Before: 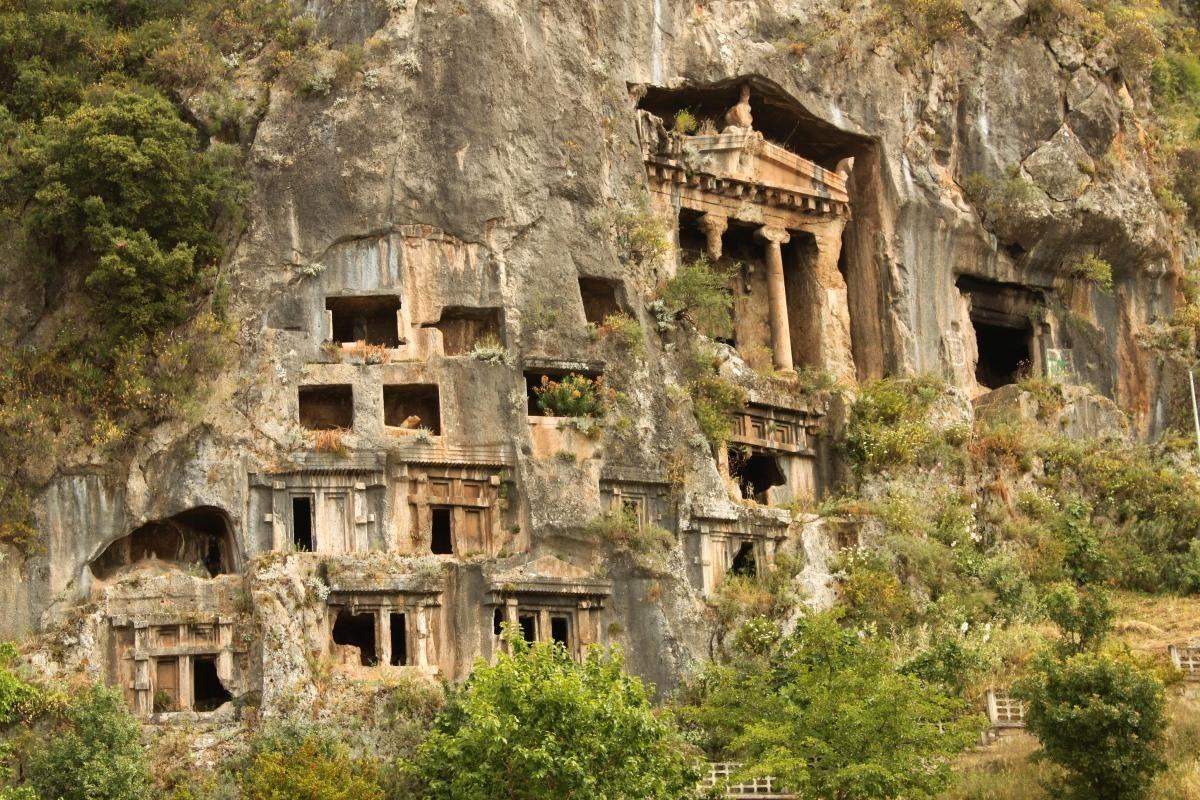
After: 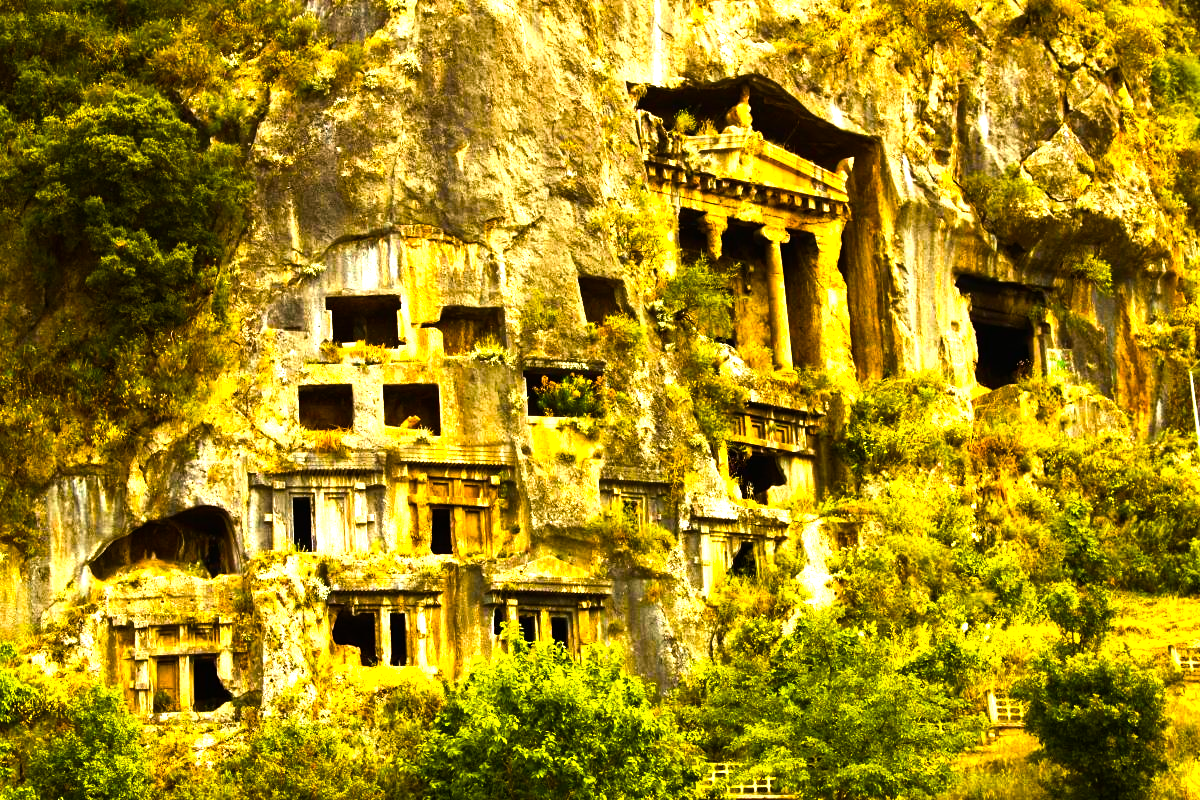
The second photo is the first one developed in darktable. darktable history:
tone equalizer: -8 EV -0.75 EV, -7 EV -0.7 EV, -6 EV -0.6 EV, -5 EV -0.4 EV, -3 EV 0.4 EV, -2 EV 0.6 EV, -1 EV 0.7 EV, +0 EV 0.75 EV, edges refinement/feathering 500, mask exposure compensation -1.57 EV, preserve details no
color balance rgb: linear chroma grading › shadows -40%, linear chroma grading › highlights 40%, linear chroma grading › global chroma 45%, linear chroma grading › mid-tones -30%, perceptual saturation grading › global saturation 55%, perceptual saturation grading › highlights -50%, perceptual saturation grading › mid-tones 40%, perceptual saturation grading › shadows 30%, perceptual brilliance grading › global brilliance 20%, perceptual brilliance grading › shadows -40%, global vibrance 35%
